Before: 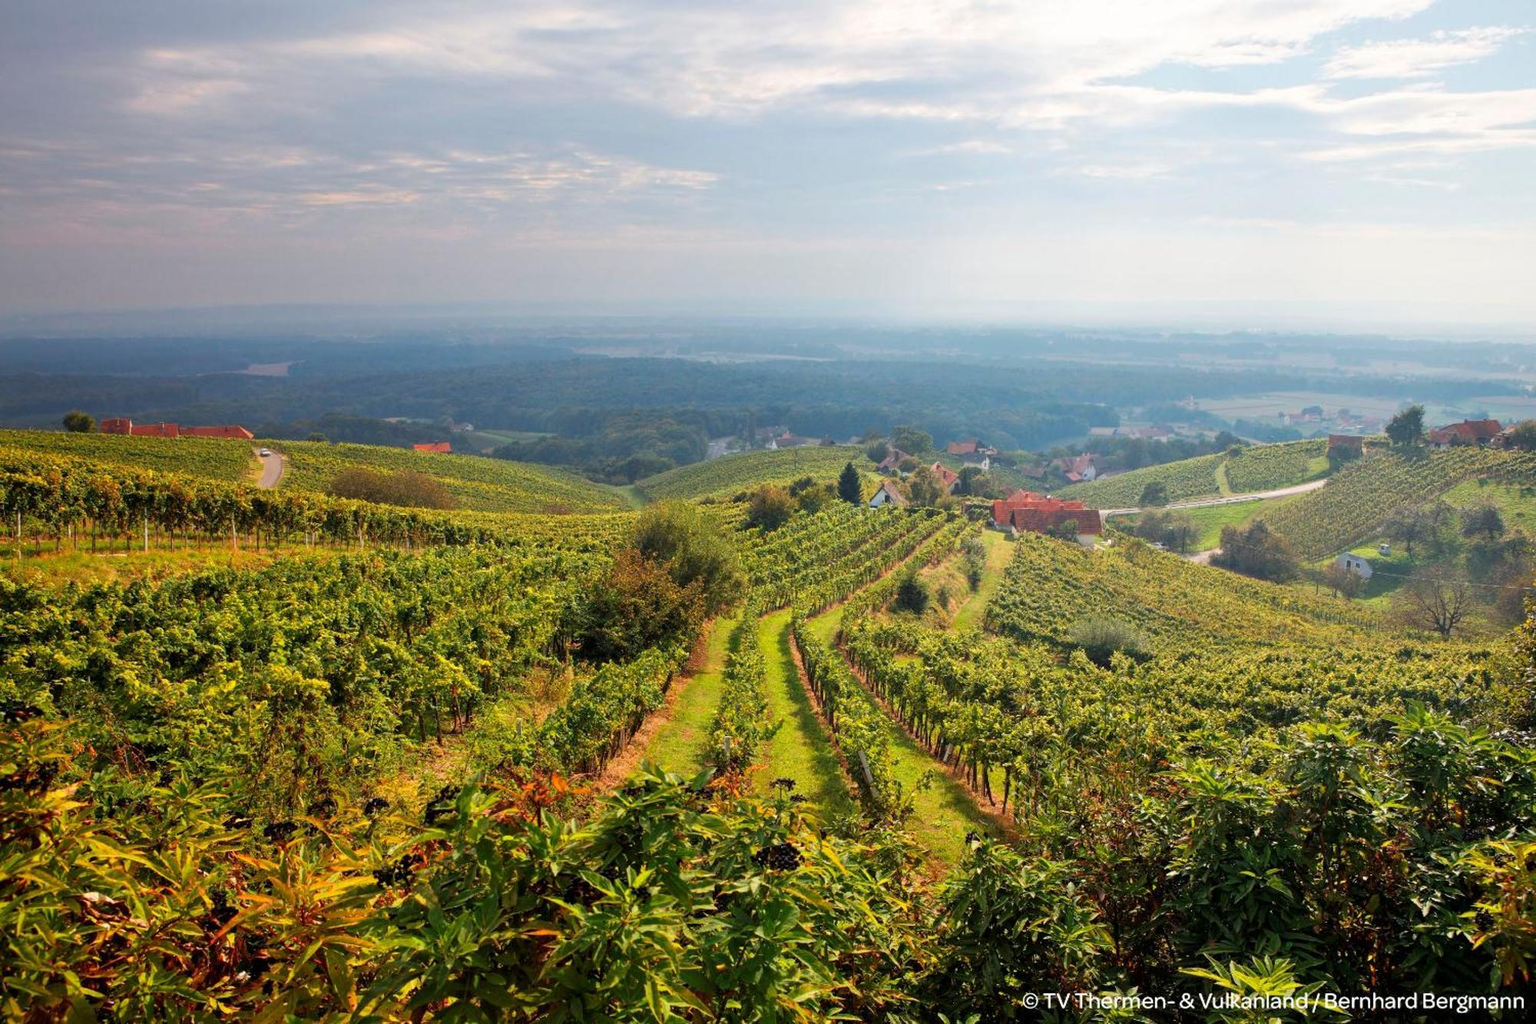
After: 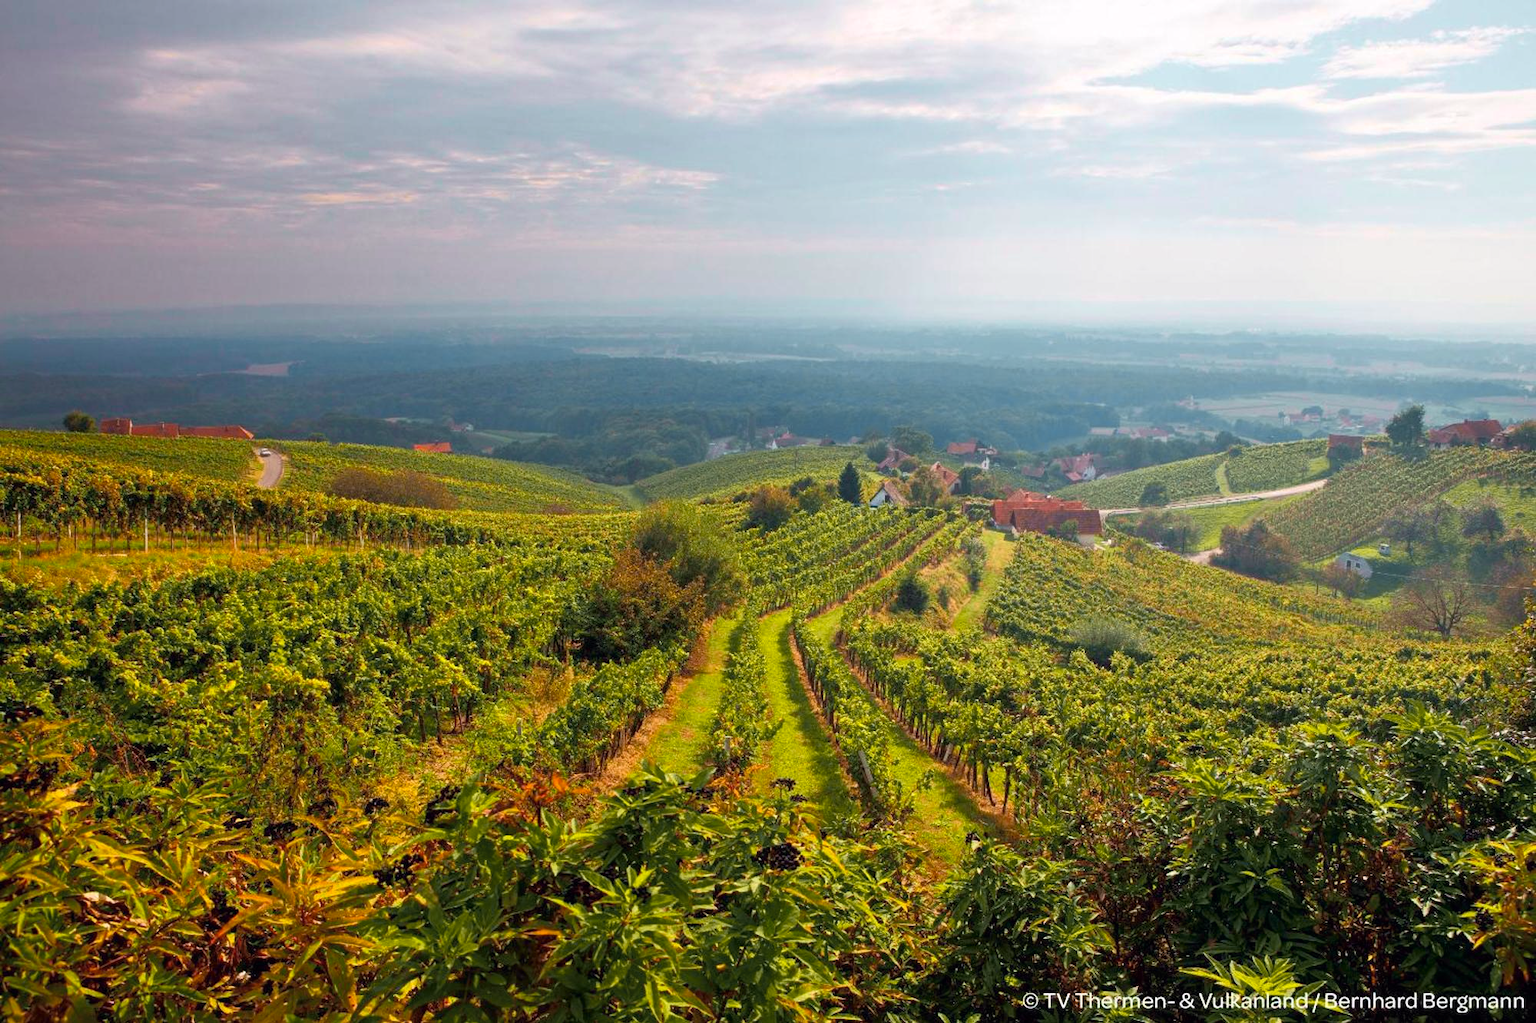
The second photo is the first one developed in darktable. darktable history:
tone curve: curves: ch0 [(0, 0) (0.15, 0.17) (0.452, 0.437) (0.611, 0.588) (0.751, 0.749) (1, 1)]; ch1 [(0, 0) (0.325, 0.327) (0.413, 0.442) (0.475, 0.467) (0.512, 0.522) (0.541, 0.55) (0.617, 0.612) (0.695, 0.697) (1, 1)]; ch2 [(0, 0) (0.386, 0.397) (0.452, 0.459) (0.505, 0.498) (0.536, 0.546) (0.574, 0.571) (0.633, 0.653) (1, 1)], color space Lab, independent channels, preserve colors none
